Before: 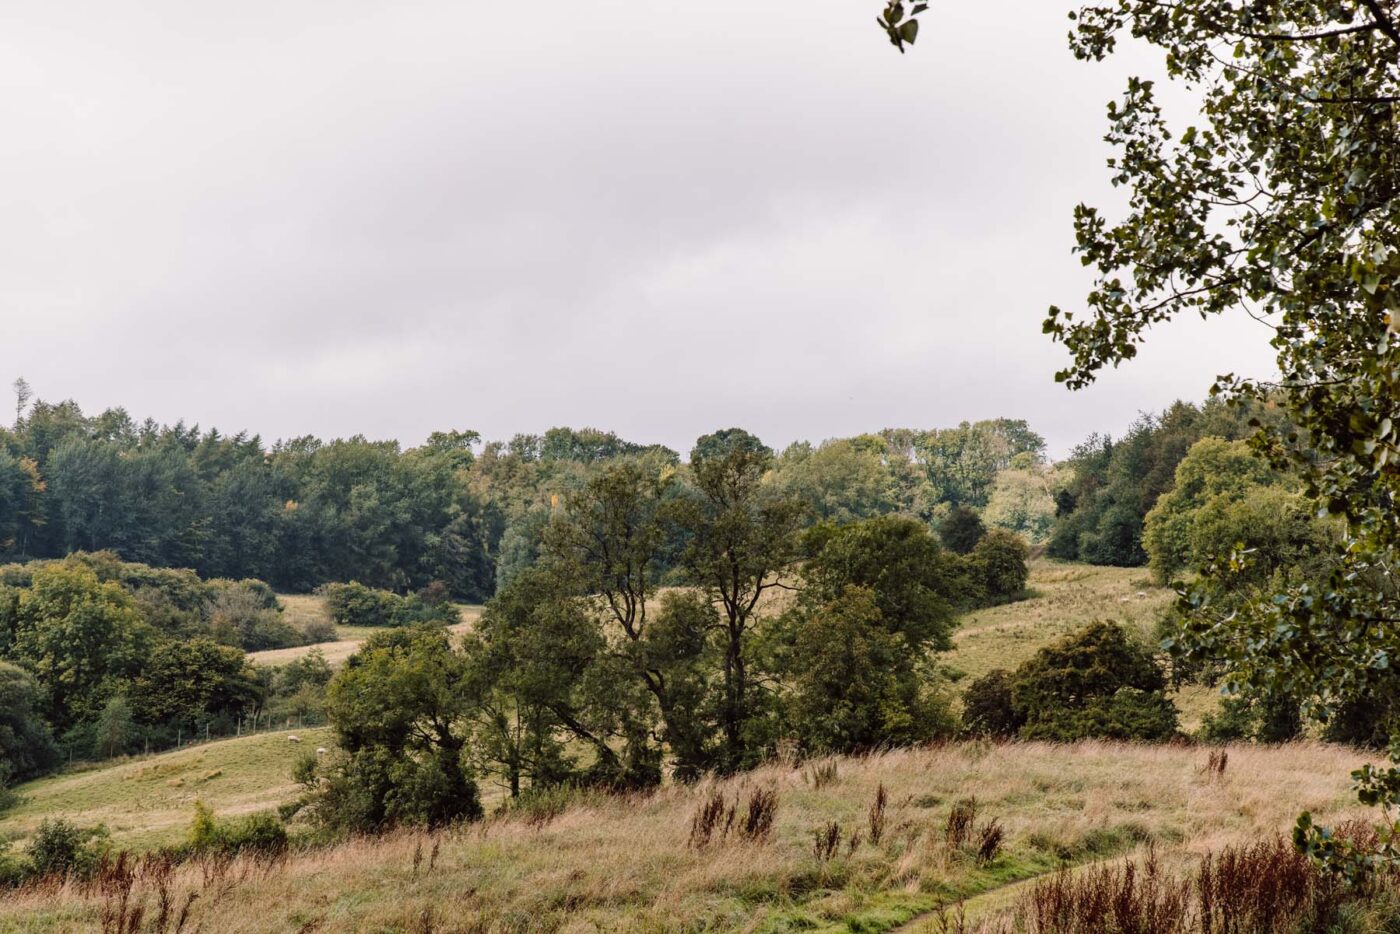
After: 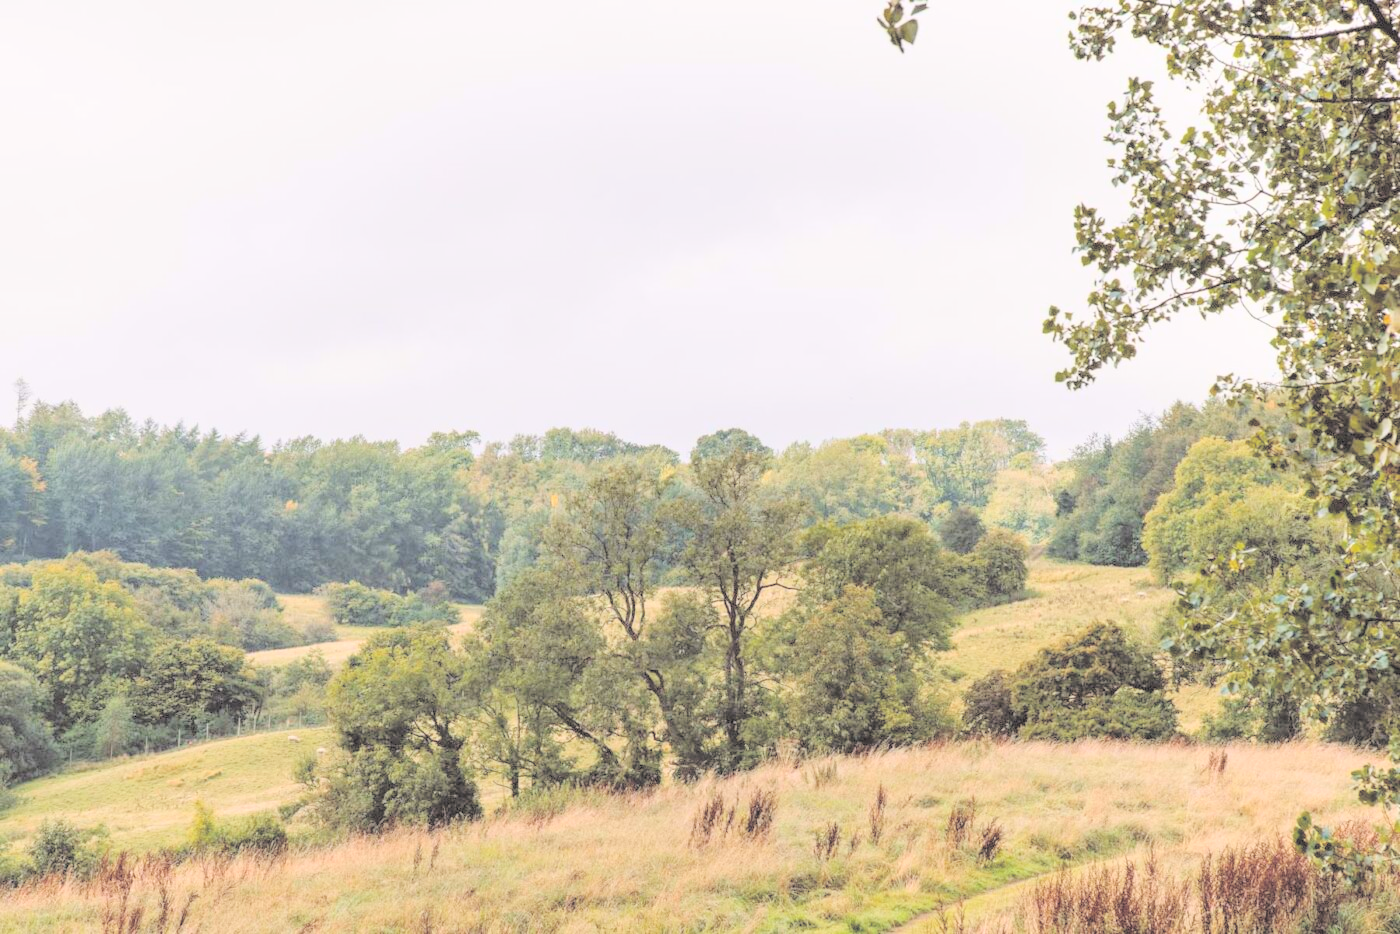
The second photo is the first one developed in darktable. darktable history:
contrast brightness saturation: brightness 1
color balance: output saturation 110%
